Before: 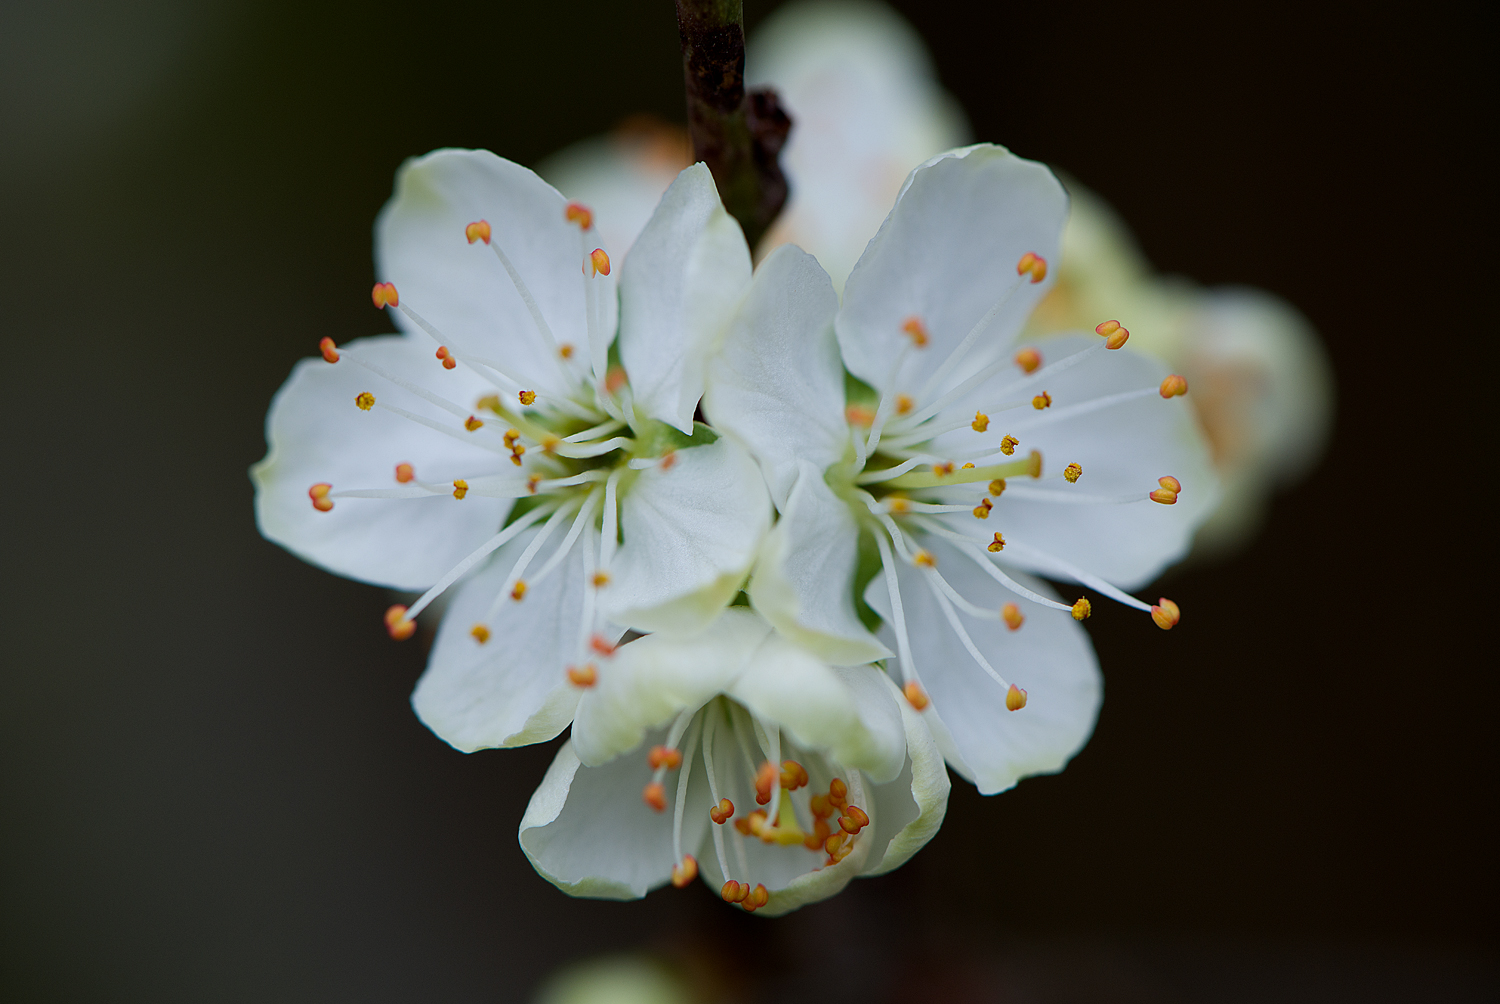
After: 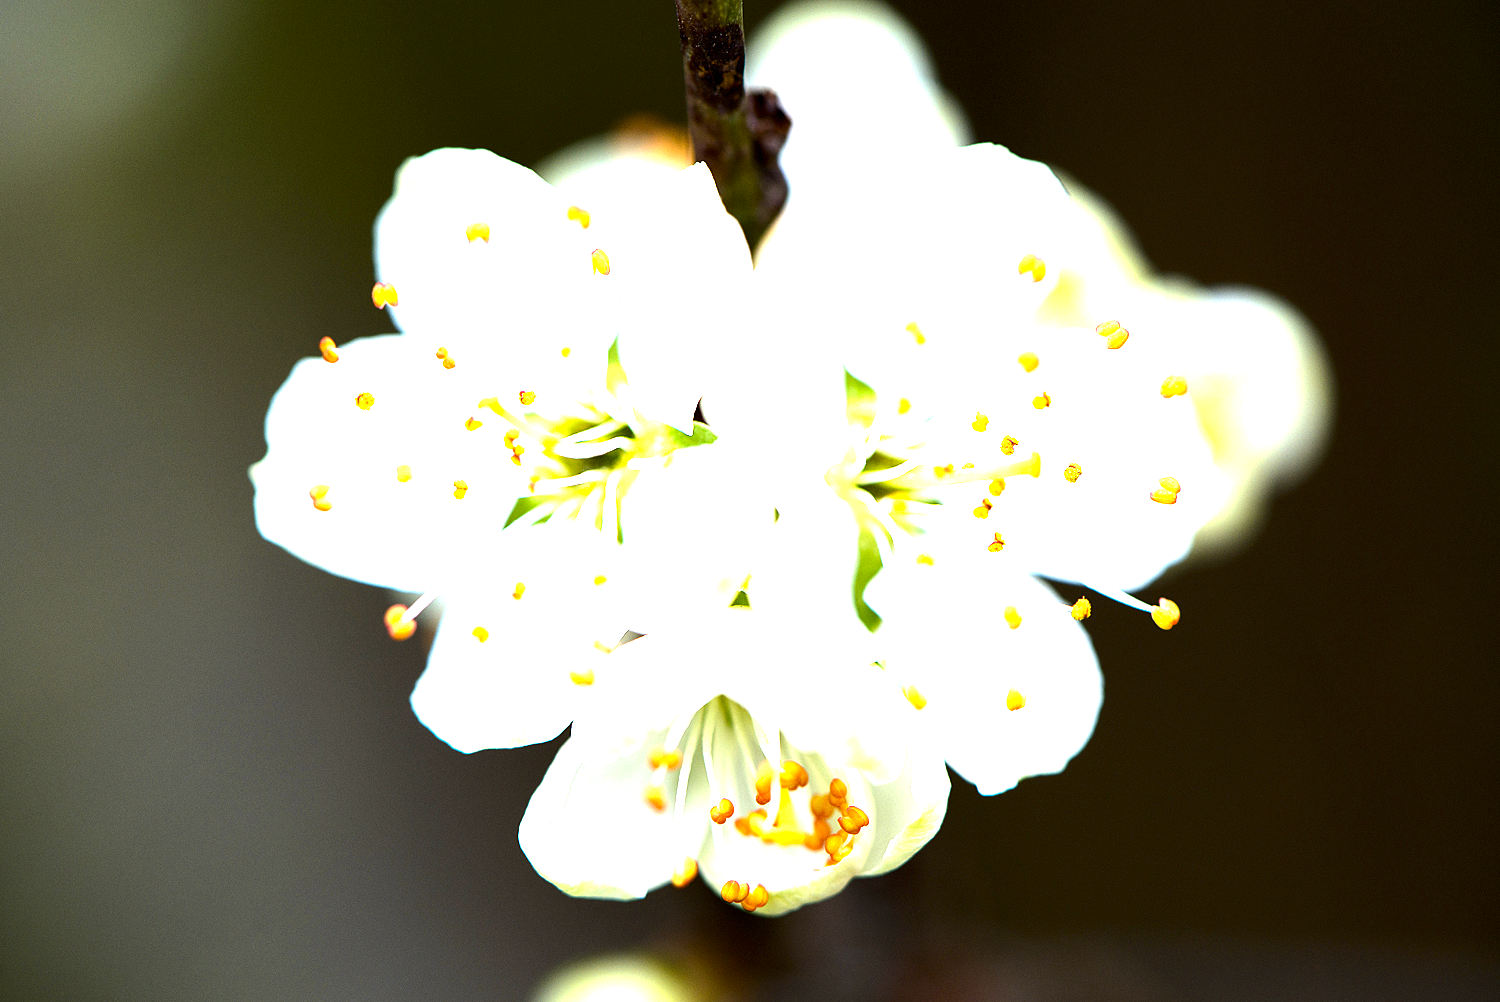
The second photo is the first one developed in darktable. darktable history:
color contrast: green-magenta contrast 0.85, blue-yellow contrast 1.25, unbound 0
exposure: exposure 2.207 EV, compensate highlight preservation false
tone equalizer: -8 EV -0.75 EV, -7 EV -0.7 EV, -6 EV -0.6 EV, -5 EV -0.4 EV, -3 EV 0.4 EV, -2 EV 0.6 EV, -1 EV 0.7 EV, +0 EV 0.75 EV, edges refinement/feathering 500, mask exposure compensation -1.57 EV, preserve details no
crop: top 0.05%, bottom 0.098%
